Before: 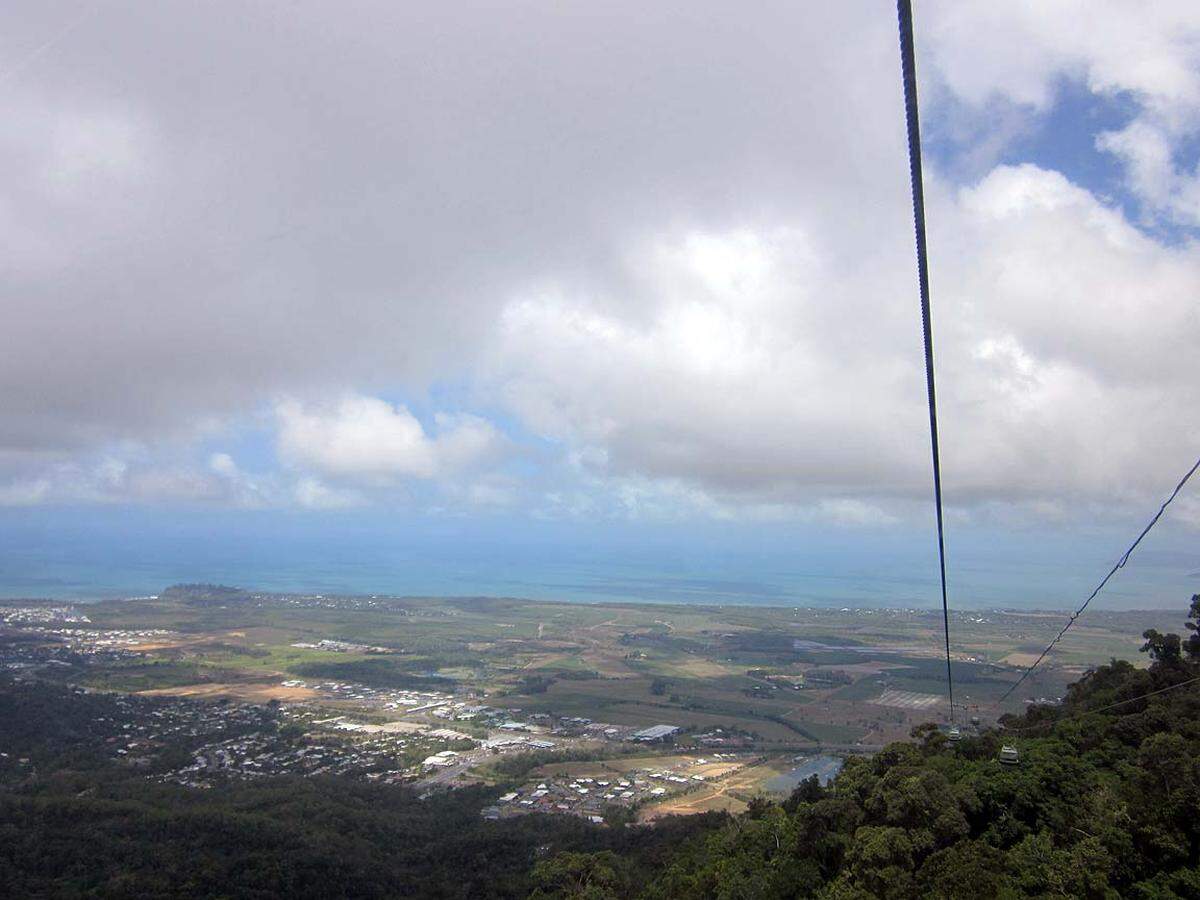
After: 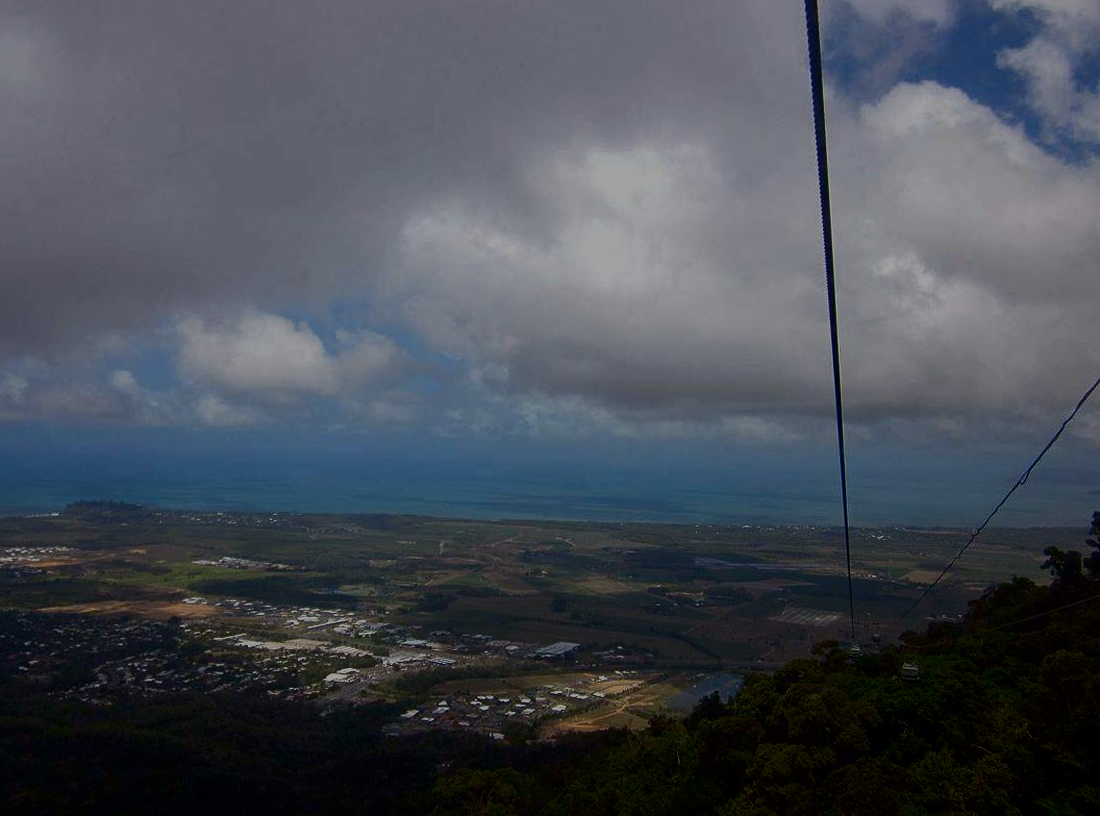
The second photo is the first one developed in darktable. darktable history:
crop and rotate: left 8.262%, top 9.226%
exposure: exposure -1.468 EV, compensate highlight preservation false
contrast brightness saturation: contrast 0.21, brightness -0.11, saturation 0.21
